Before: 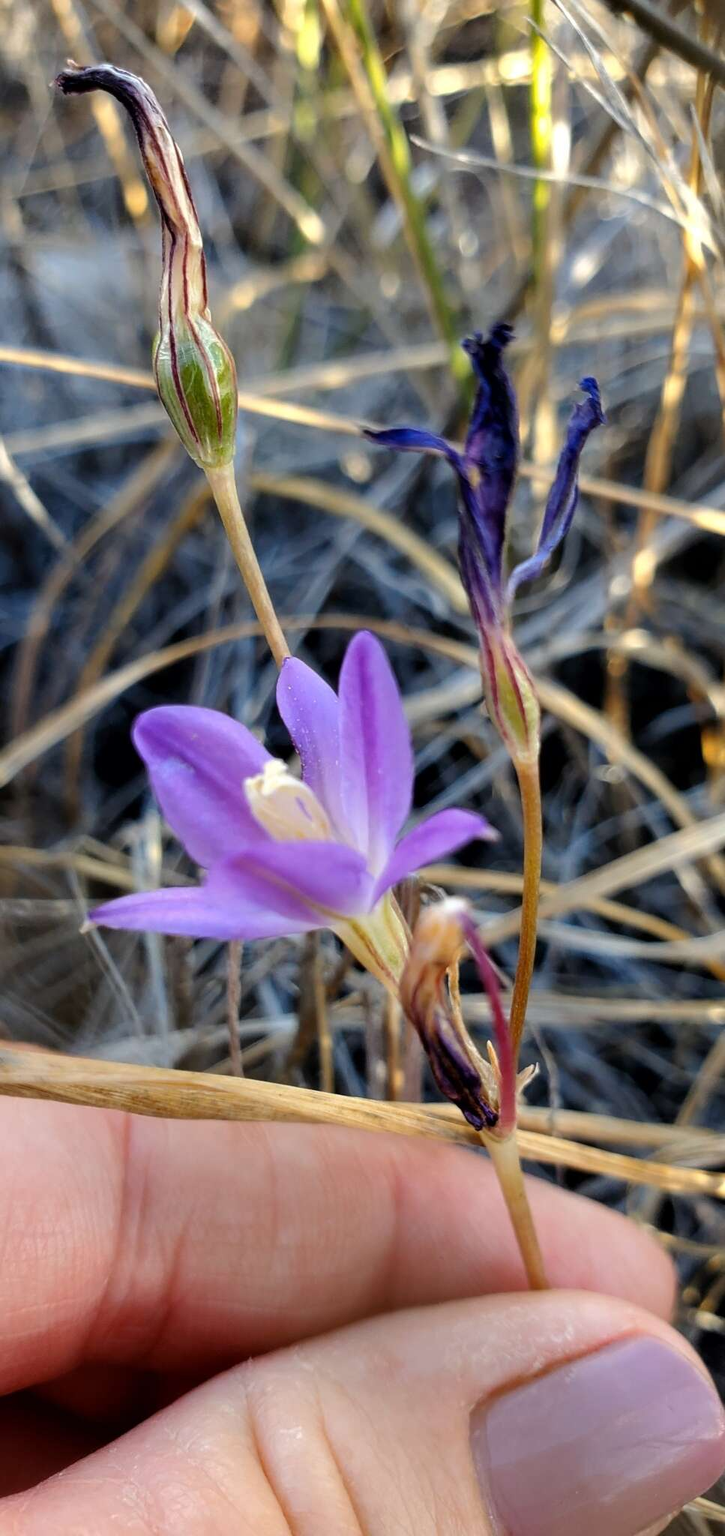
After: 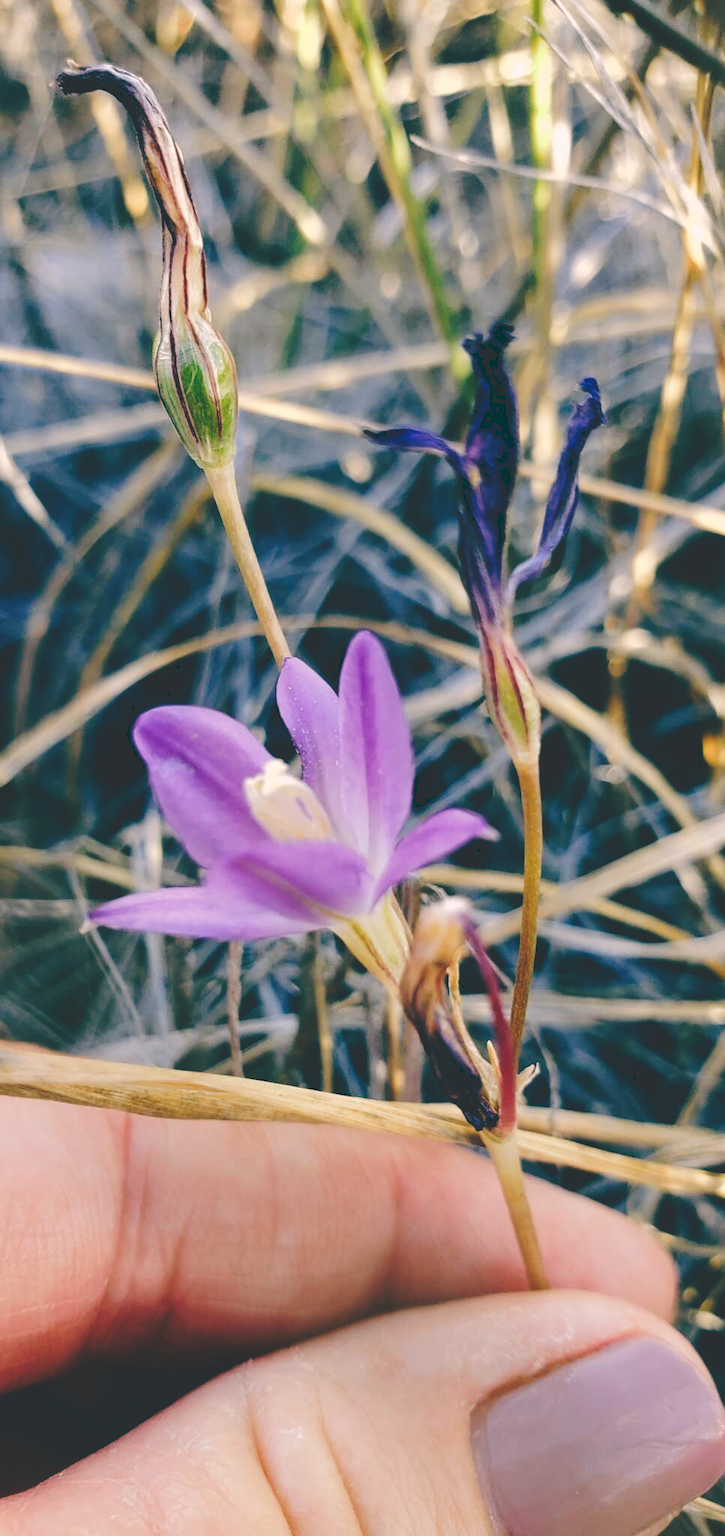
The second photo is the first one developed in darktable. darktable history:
tone curve: curves: ch0 [(0, 0) (0.003, 0.177) (0.011, 0.177) (0.025, 0.176) (0.044, 0.178) (0.069, 0.186) (0.1, 0.194) (0.136, 0.203) (0.177, 0.223) (0.224, 0.255) (0.277, 0.305) (0.335, 0.383) (0.399, 0.467) (0.468, 0.546) (0.543, 0.616) (0.623, 0.694) (0.709, 0.764) (0.801, 0.834) (0.898, 0.901) (1, 1)], preserve colors none
color look up table: target L [96.76, 92.9, 92.21, 92.69, 88.76, 81.3, 73.08, 66.41, 48.59, 27.17, 24.13, 201.21, 80.84, 82.27, 73.2, 63.57, 57.29, 58.88, 55.1, 60.72, 50.63, 43.34, 30.58, 28.85, 12.53, 5.687, 86.22, 77.73, 70.37, 72.82, 56.45, 58.86, 64.78, 55.16, 45.77, 44.4, 33.25, 33.86, 31.95, 15.79, 15.08, 4.566, 81.85, 69.54, 78.43, 67.85, 50.71, 52.44, 24.74], target a [-9.43, -6.361, -14.14, -20.18, -25.28, -12.28, -10.47, -50.71, -40.19, -25.62, -27.25, 0, 19.98, 11.32, 23.71, 26.9, 39.96, 7.647, 61.12, 1.3, 47.33, 66.33, 0.345, 28.34, 3.42, -16.35, 18.24, 36.96, 21.17, 38.63, 16.75, 72.49, 65.08, 56.61, 39.46, 28.27, 12.77, 50.63, 33.46, -27.23, 17.04, -10.5, -9.88, 0.849, -20.15, -2.01, -2.461, -19.37, -1.79], target b [37.94, 14.33, 4.007, 19.2, 30.55, 23.27, 61.31, 41.48, 22.32, 15.86, -2.399, -0.001, 27.7, 61.87, 13.45, 55.61, 21.7, 5.072, 39.34, 34.17, 50.36, 17.64, 0.111, 26.53, 4.292, -13.06, -3.871, -18.22, -31.54, 3.387, -17.81, -18.77, -36.76, -9.894, -31.94, -73.02, -53.44, -58.76, -8.608, -8.153, -40.68, -27.12, -12.6, -17.4, 0.618, -2.205, -52.14, -26.88, -30.39], num patches 49
